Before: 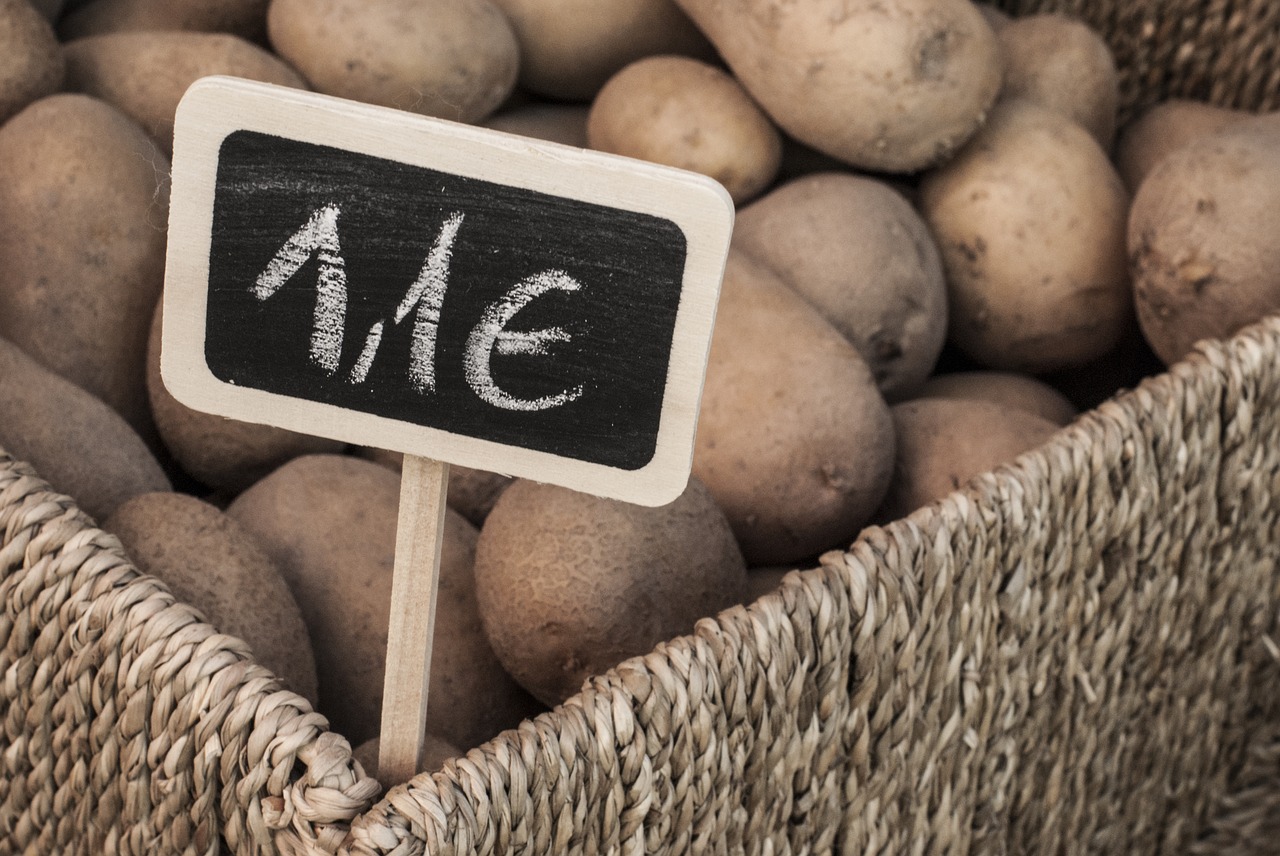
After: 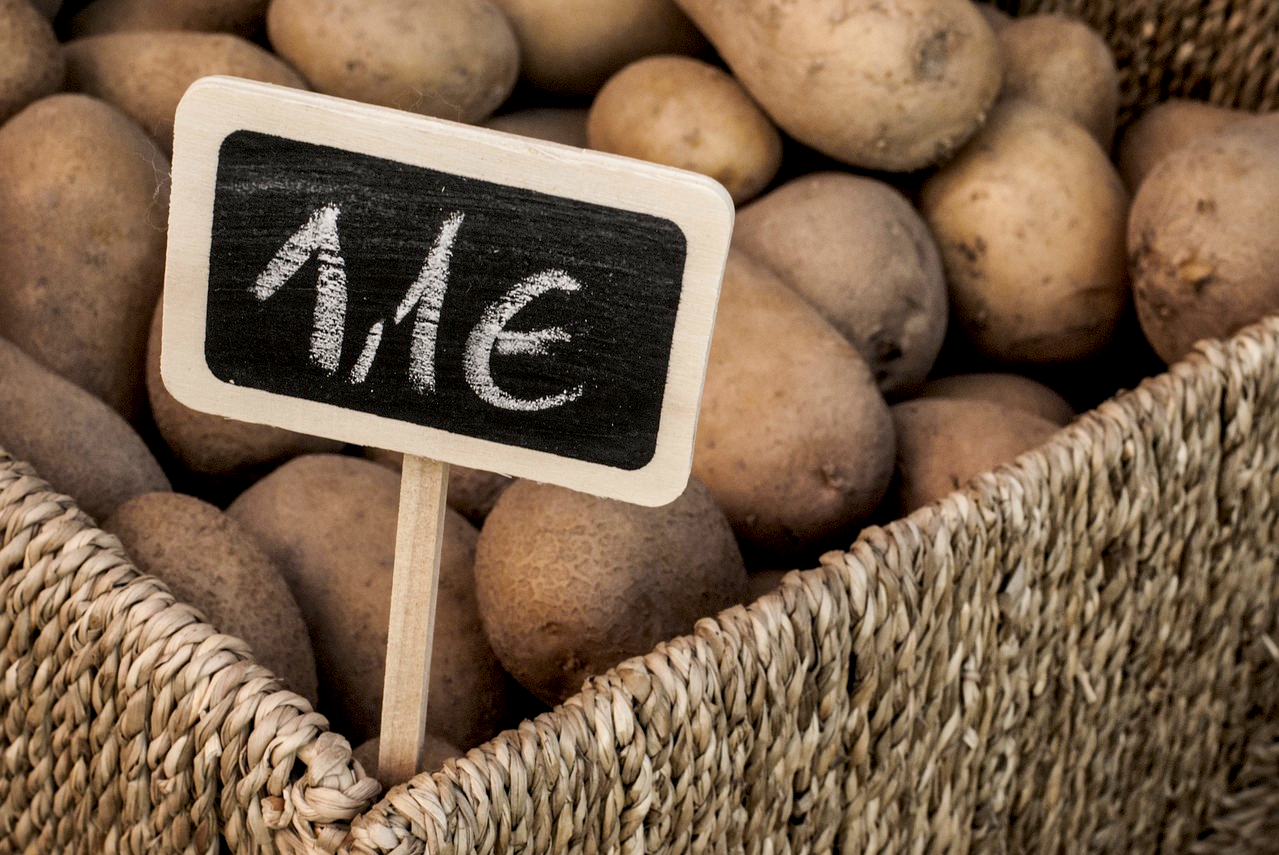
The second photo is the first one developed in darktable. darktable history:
color balance rgb: global offset › luminance -0.888%, linear chroma grading › mid-tones 7.523%, perceptual saturation grading › global saturation 25.605%, global vibrance 20%
local contrast: mode bilateral grid, contrast 21, coarseness 50, detail 132%, midtone range 0.2
